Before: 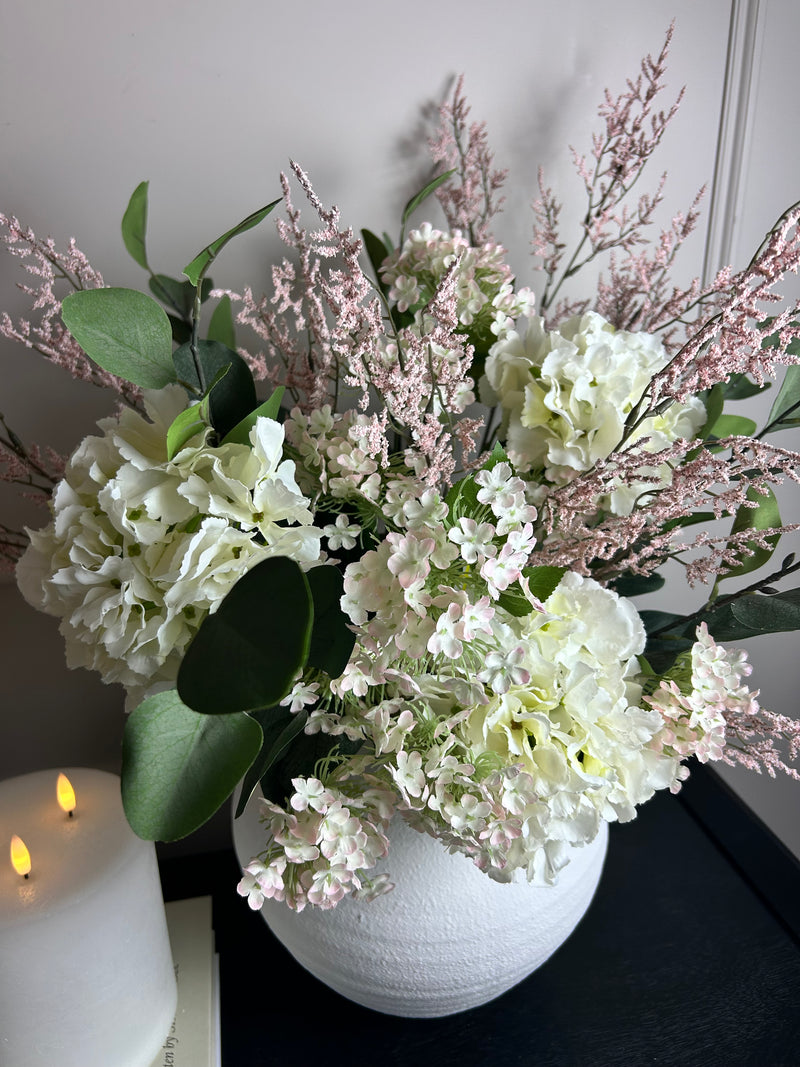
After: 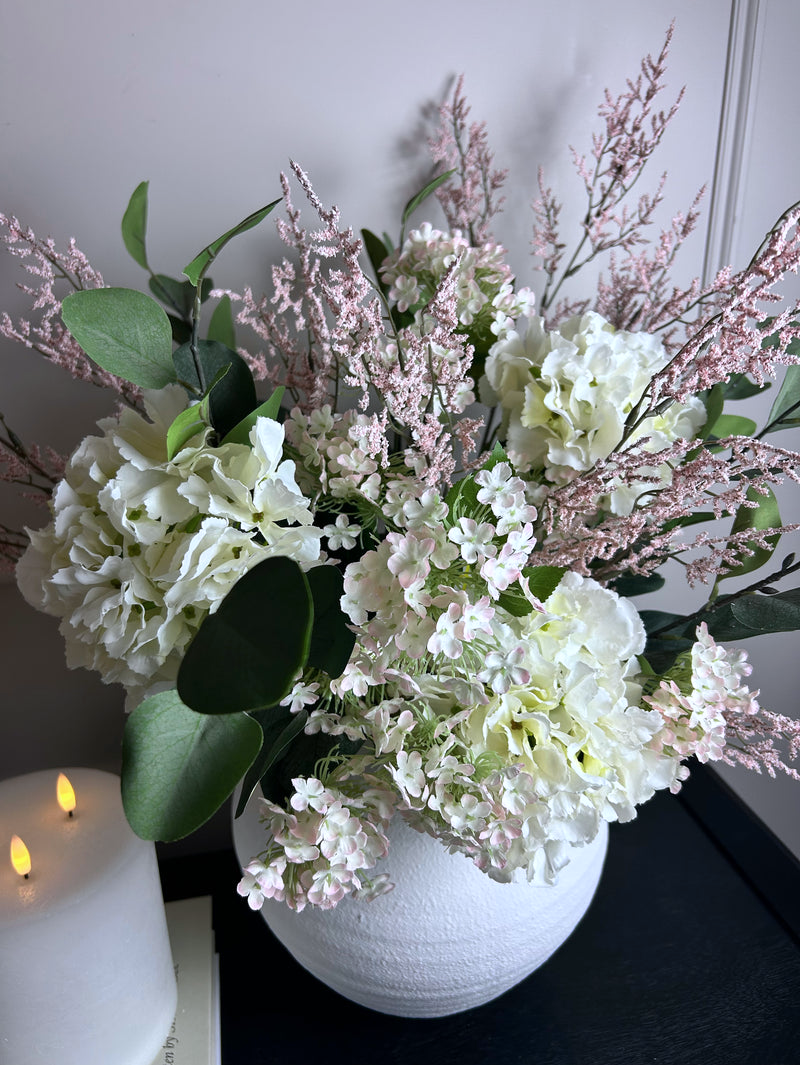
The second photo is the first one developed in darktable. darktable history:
color calibration: illuminant as shot in camera, x 0.358, y 0.373, temperature 4628.91 K
crop: top 0.05%, bottom 0.098%
